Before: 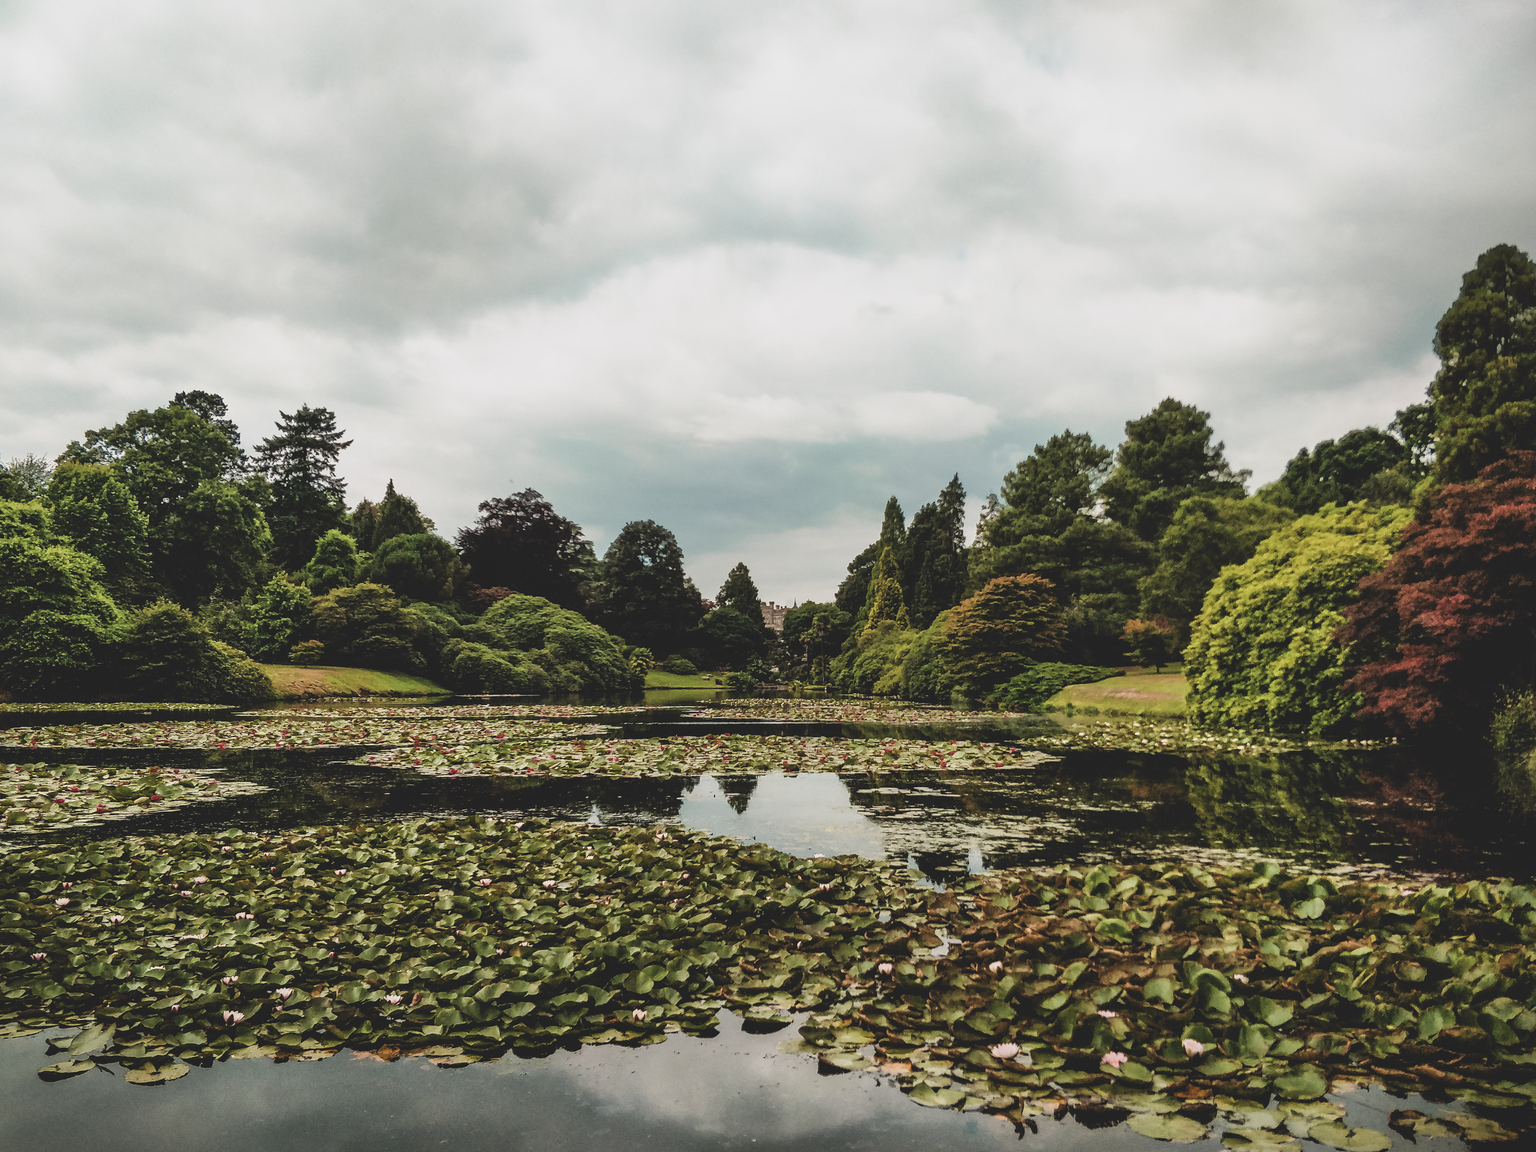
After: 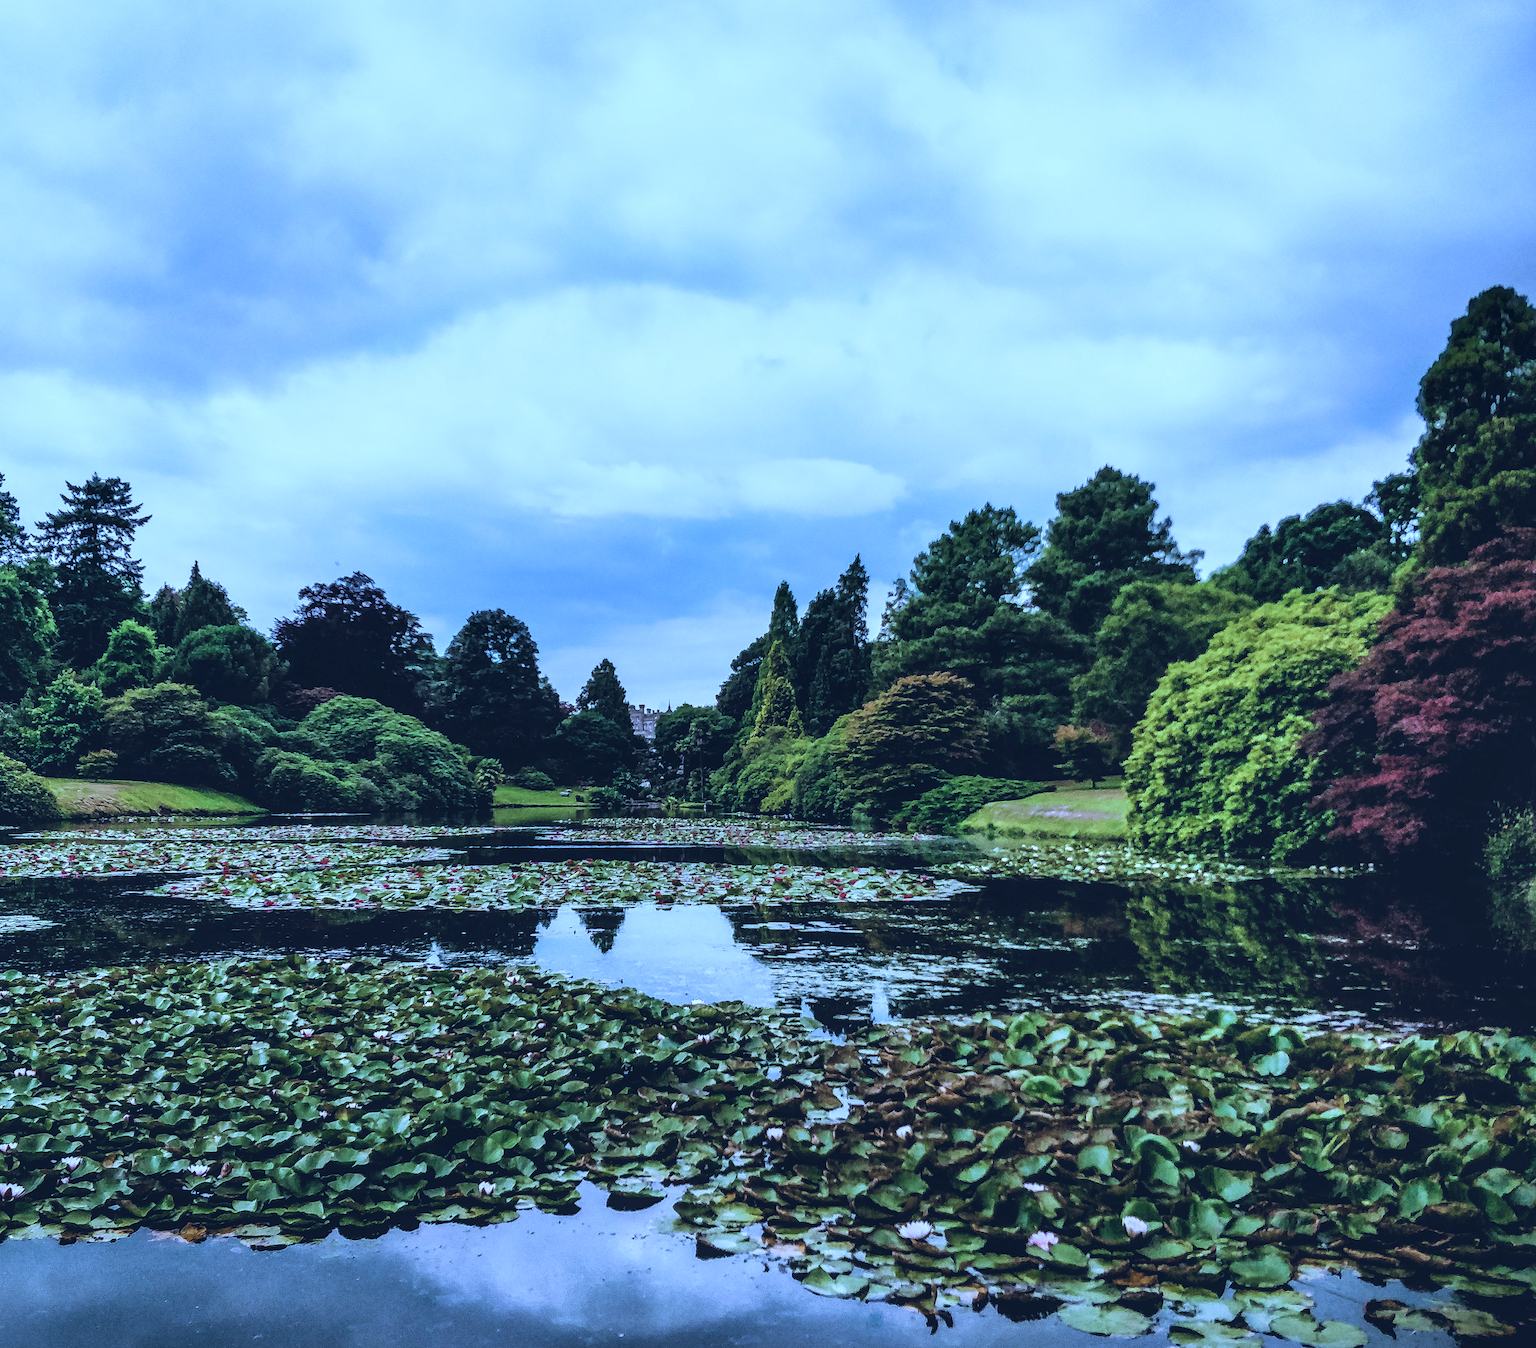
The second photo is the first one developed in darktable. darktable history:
velvia: on, module defaults
local contrast: detail 135%, midtone range 0.75
white balance: red 0.766, blue 1.537
crop and rotate: left 14.584%
